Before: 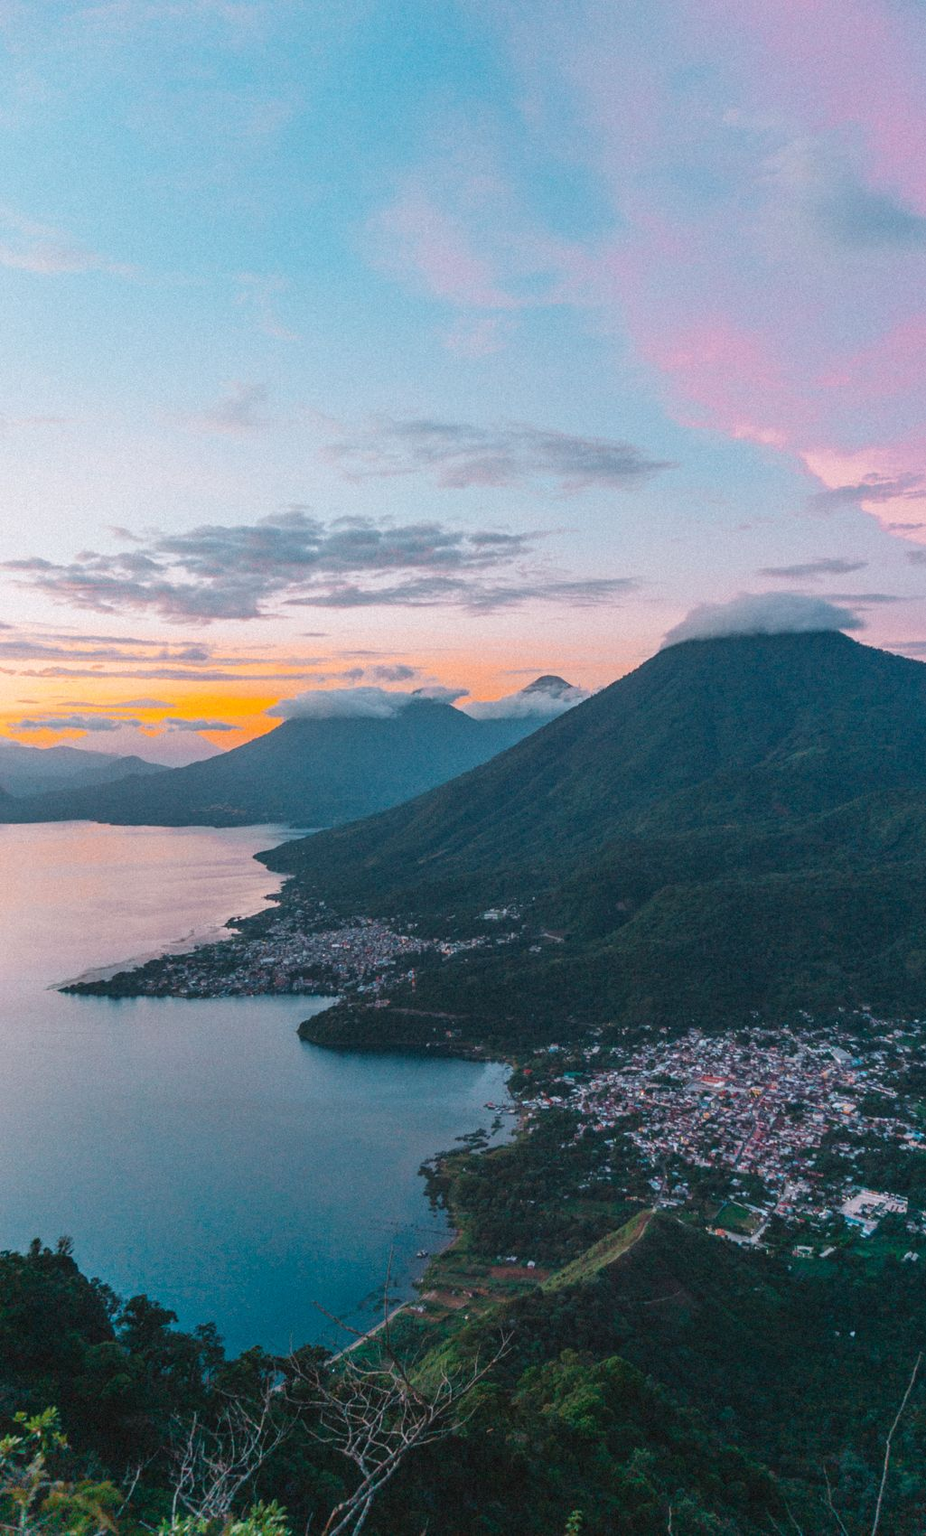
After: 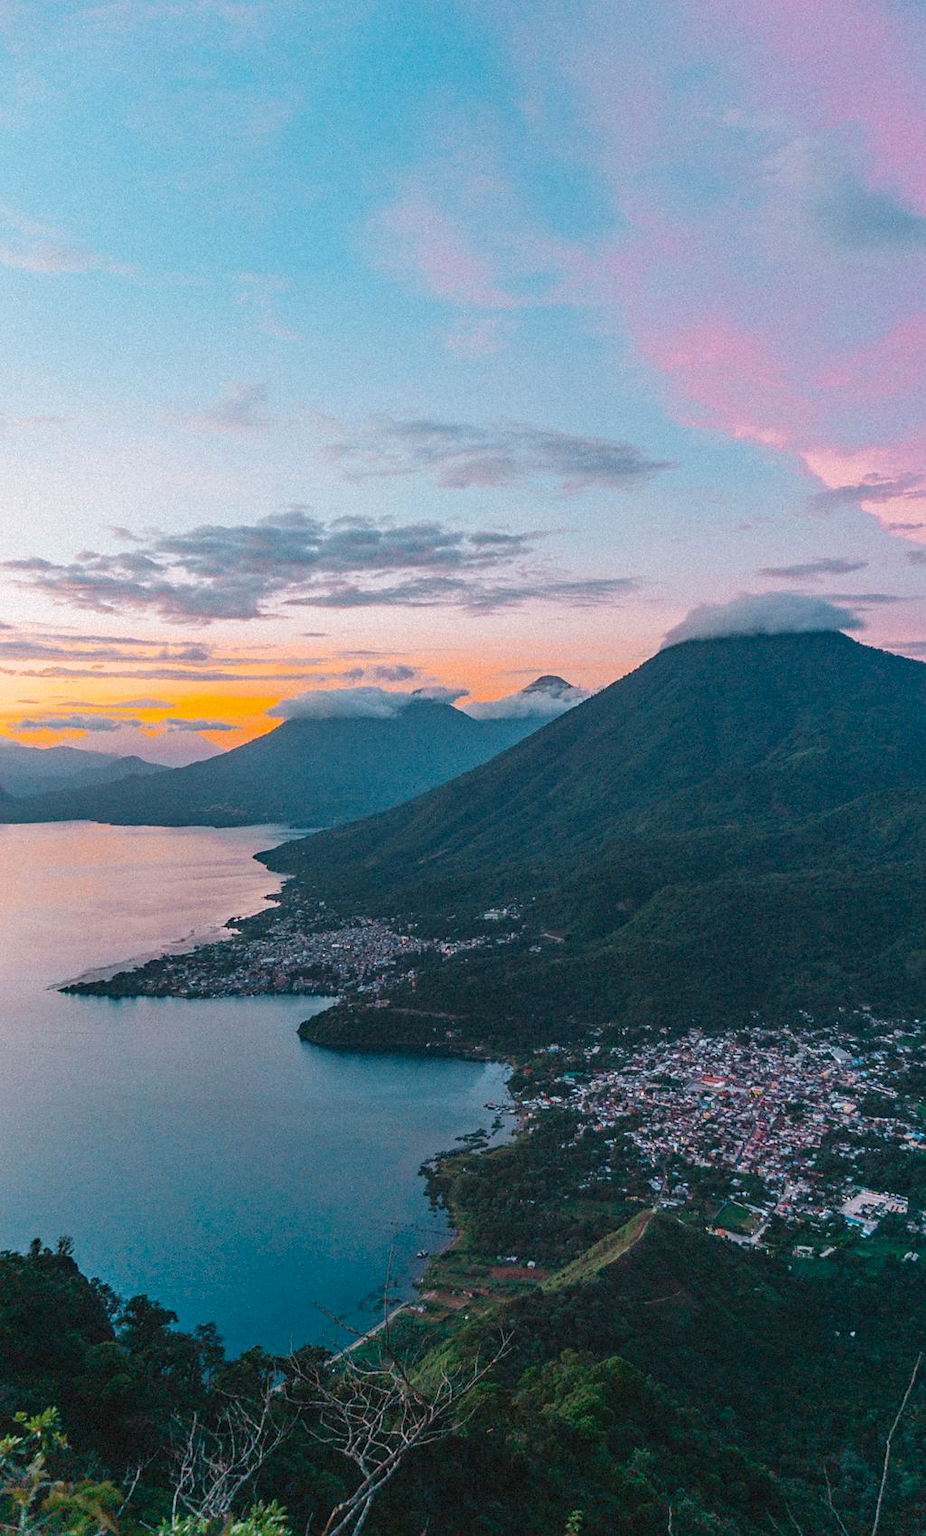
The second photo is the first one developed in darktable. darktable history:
tone equalizer: edges refinement/feathering 500, mask exposure compensation -1.57 EV, preserve details no
sharpen: radius 1.465, amount 0.415, threshold 1.698
haze removal: compatibility mode true, adaptive false
